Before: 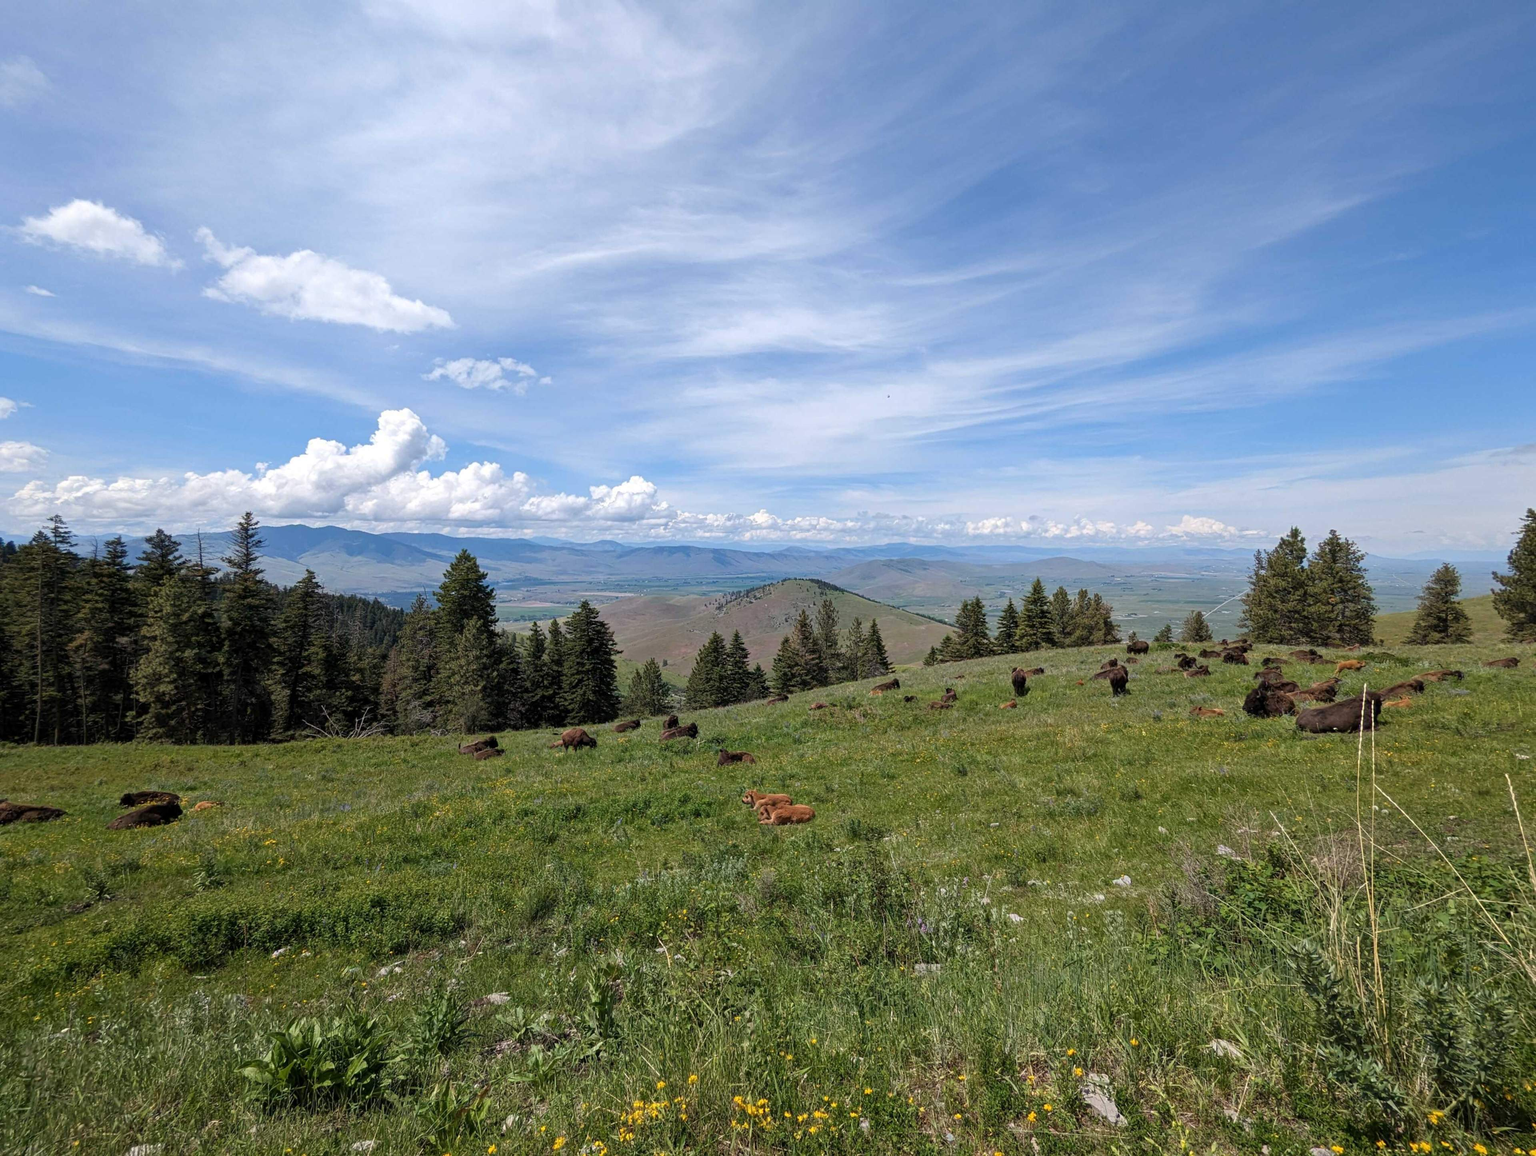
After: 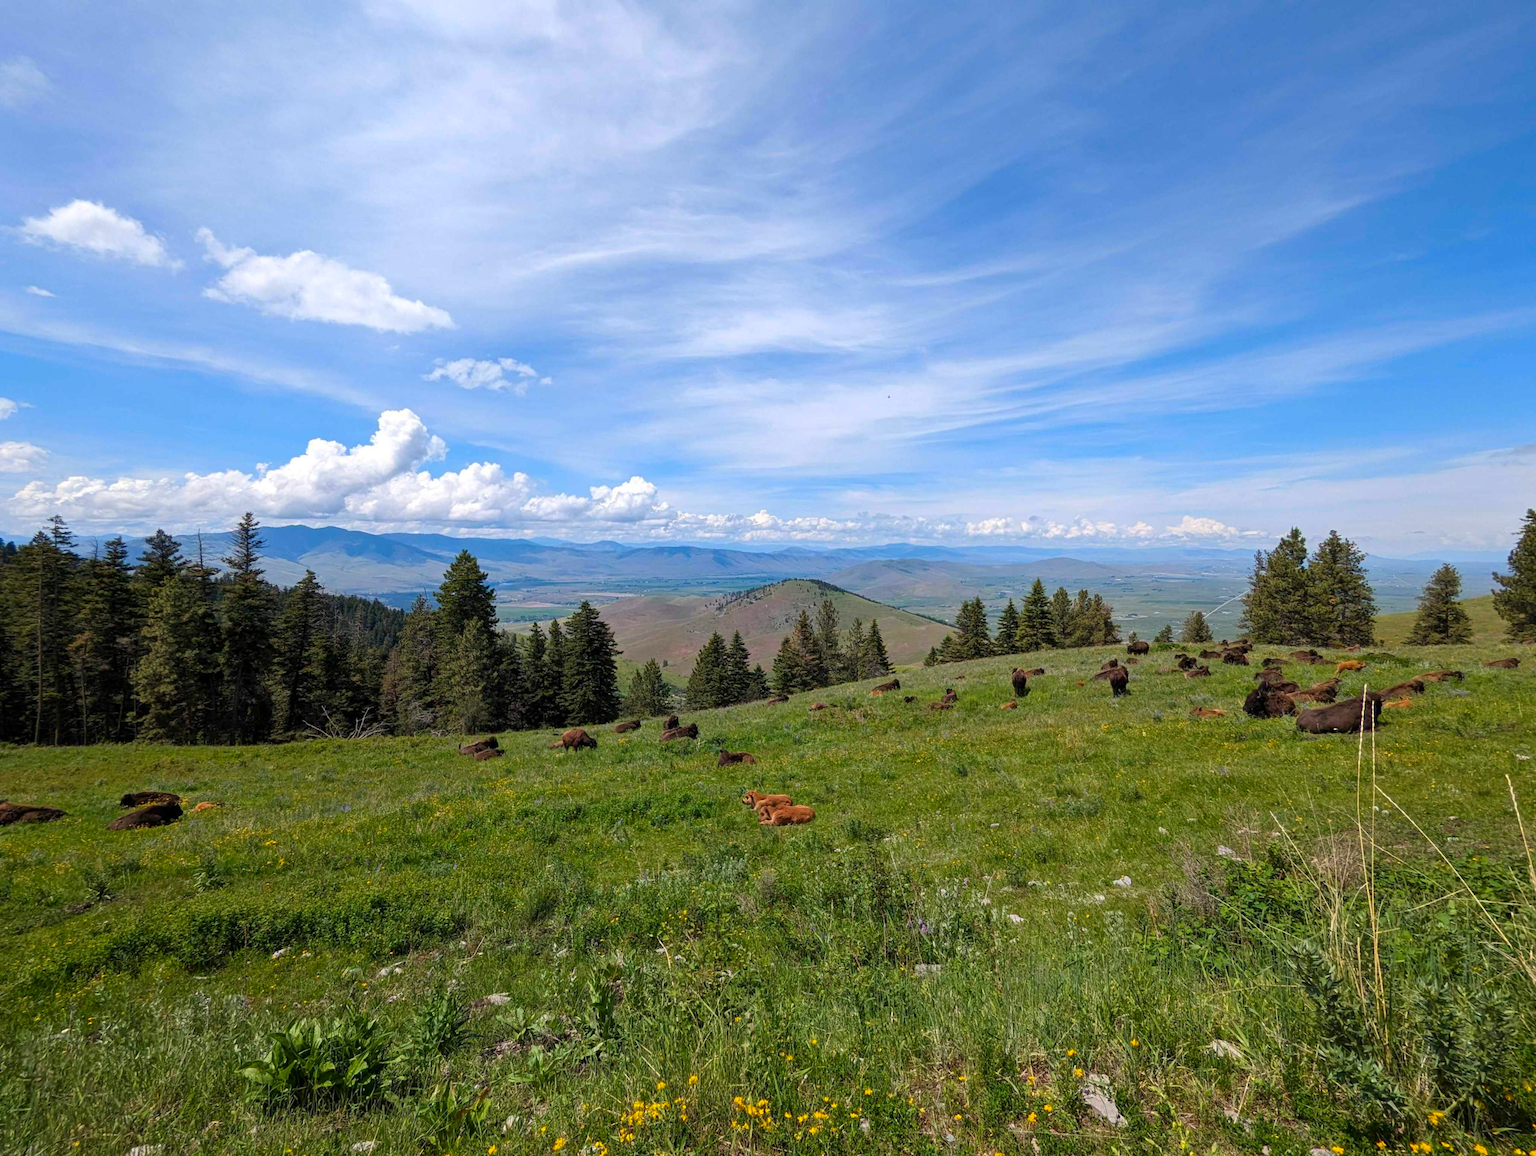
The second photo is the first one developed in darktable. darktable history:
color correction: highlights b* 0.066, saturation 1.32
